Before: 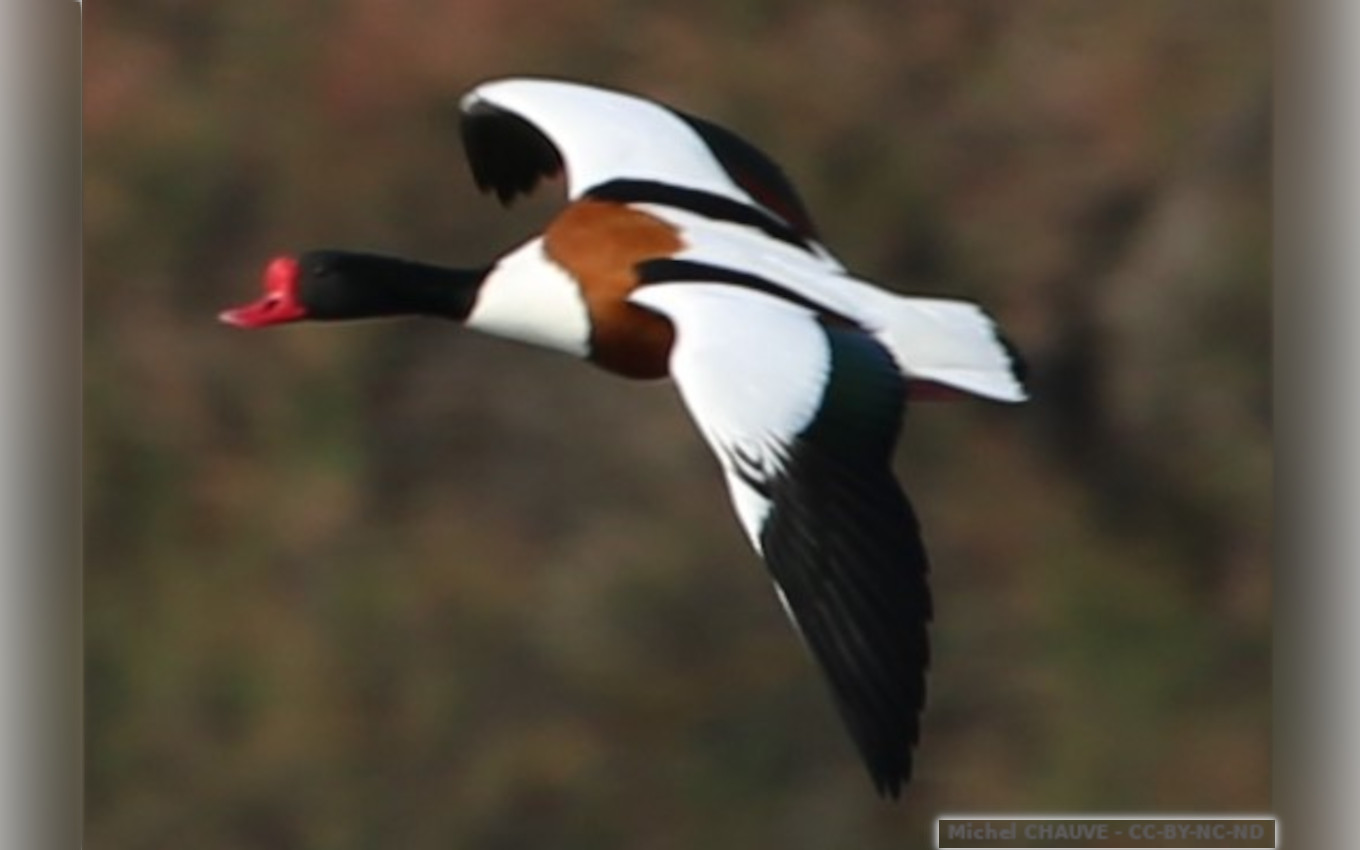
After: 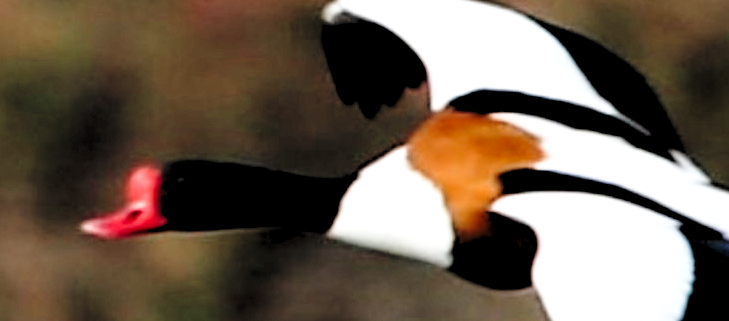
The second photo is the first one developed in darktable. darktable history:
sharpen: radius 1.864, amount 0.398, threshold 1.271
exposure: black level correction 0.001, exposure 0.5 EV, compensate exposure bias true, compensate highlight preservation false
crop: left 10.121%, top 10.631%, right 36.218%, bottom 51.526%
base curve: curves: ch0 [(0, 0) (0.028, 0.03) (0.121, 0.232) (0.46, 0.748) (0.859, 0.968) (1, 1)], preserve colors none
rgb levels: levels [[0.034, 0.472, 0.904], [0, 0.5, 1], [0, 0.5, 1]]
